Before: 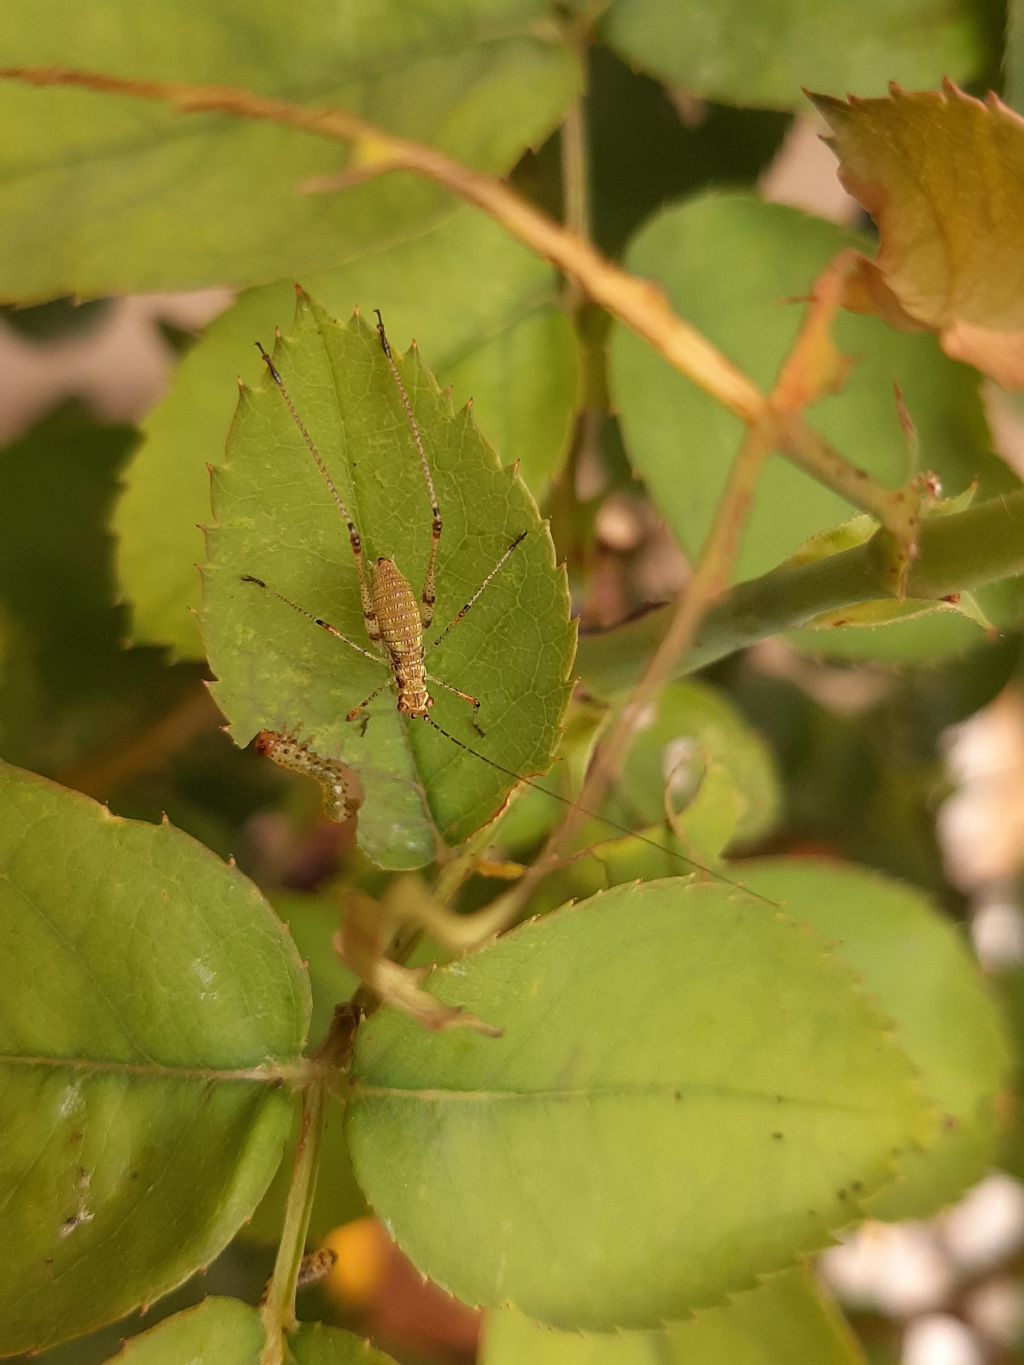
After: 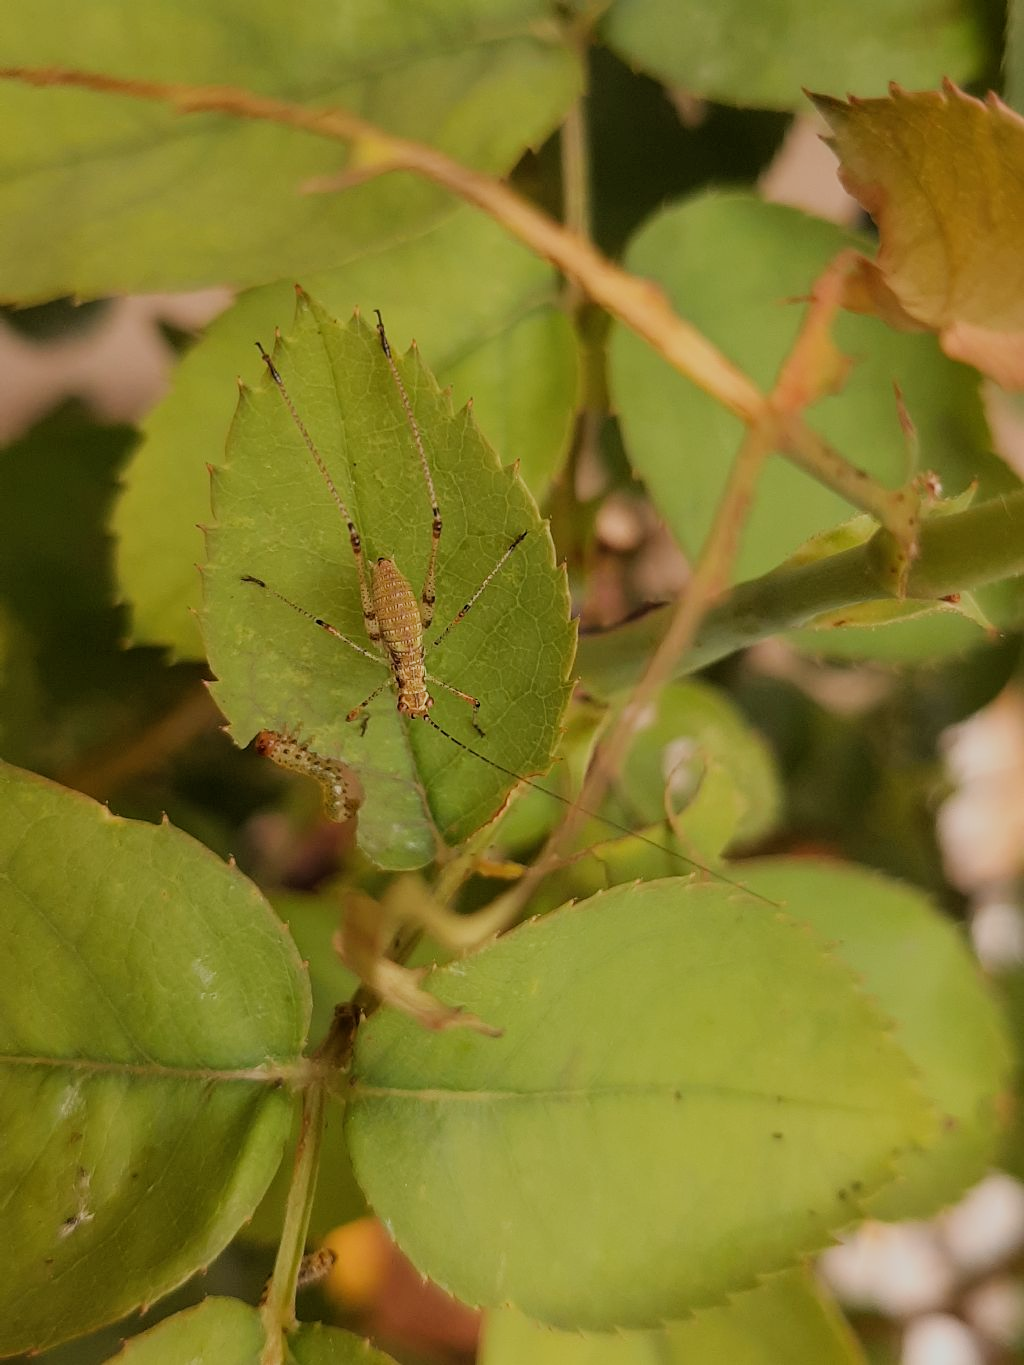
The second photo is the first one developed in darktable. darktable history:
exposure: exposure -0.066 EV, compensate exposure bias true, compensate highlight preservation false
filmic rgb: black relative exposure -7.65 EV, white relative exposure 4.56 EV, hardness 3.61
